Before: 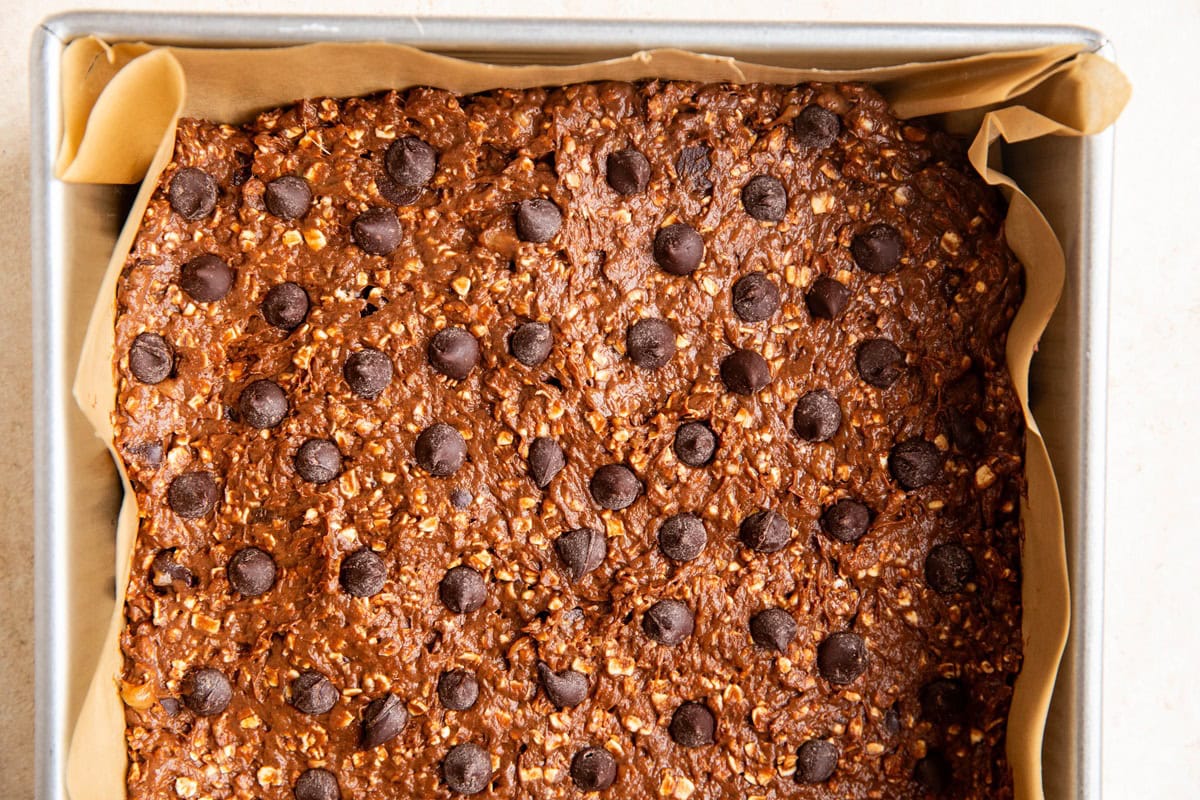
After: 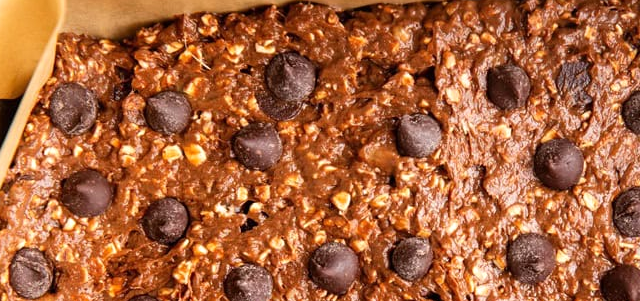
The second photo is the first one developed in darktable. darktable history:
exposure: exposure 0.125 EV, compensate highlight preservation false
crop: left 10.079%, top 10.703%, right 36.529%, bottom 51.585%
